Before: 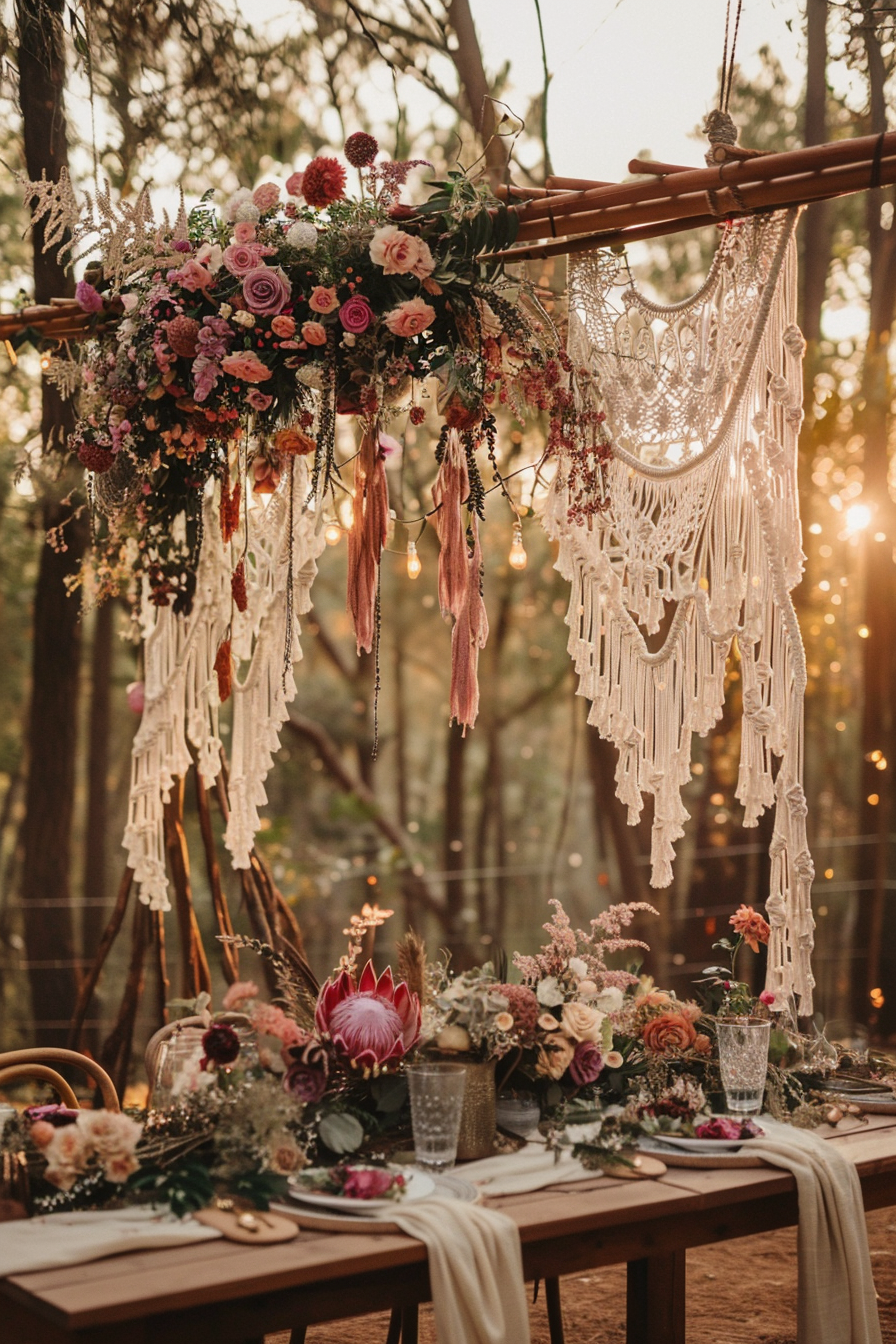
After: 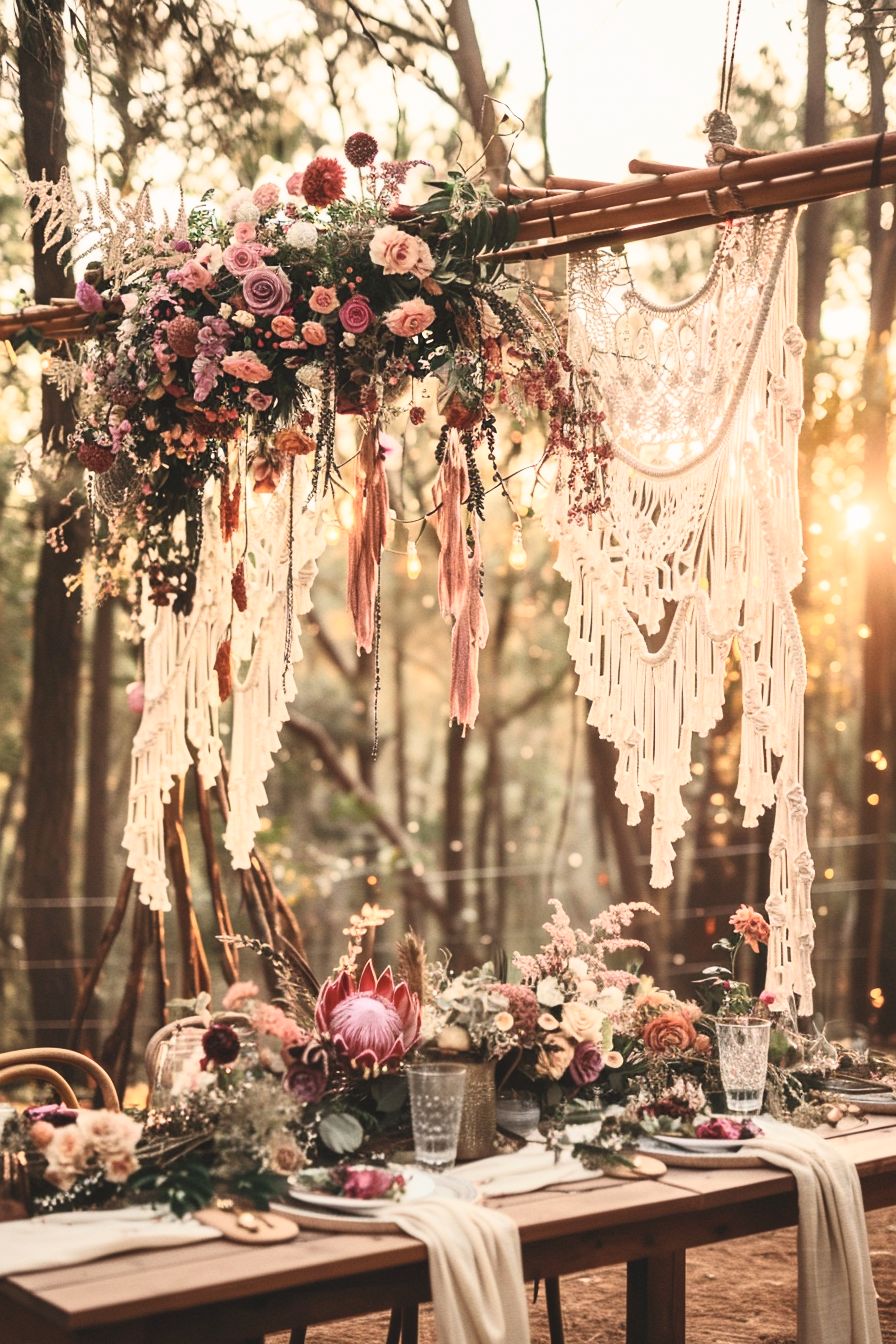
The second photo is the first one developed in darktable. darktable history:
contrast brightness saturation: contrast 0.394, brightness 0.52
